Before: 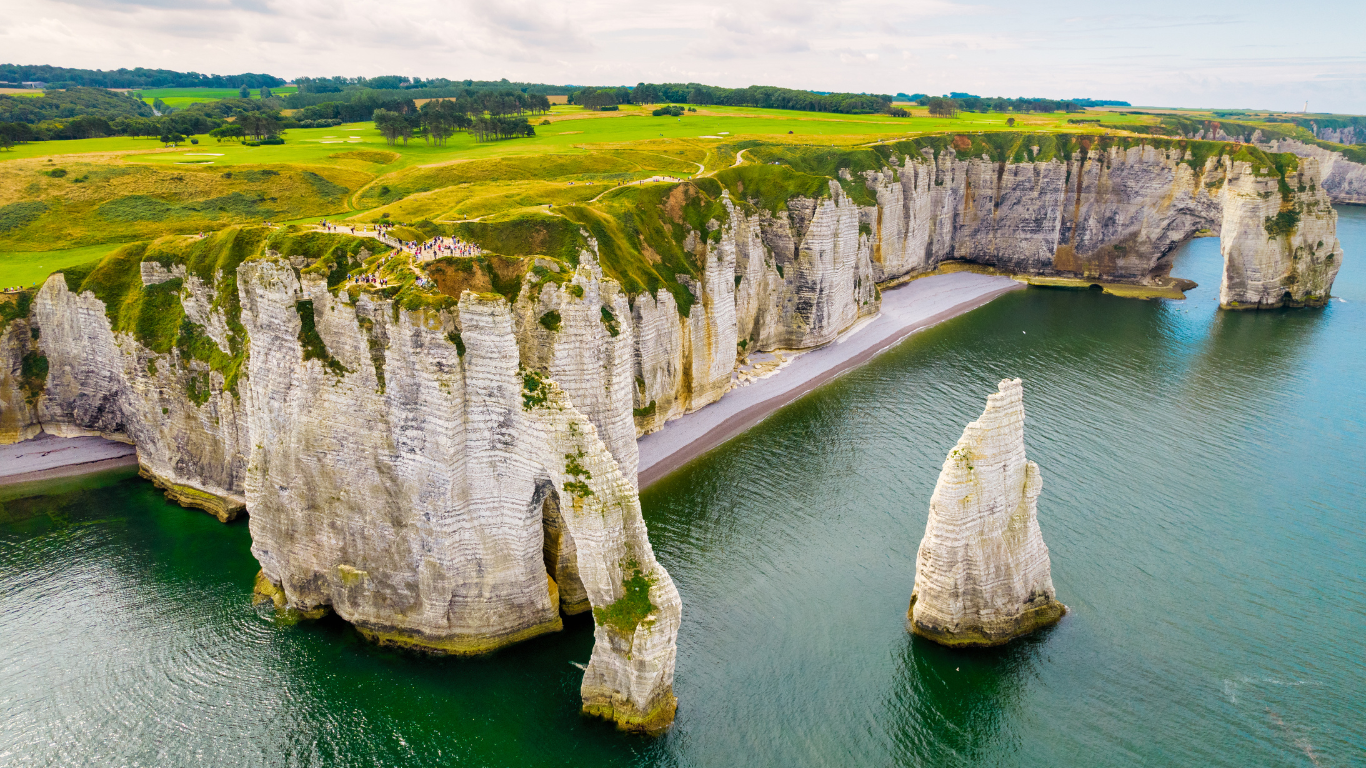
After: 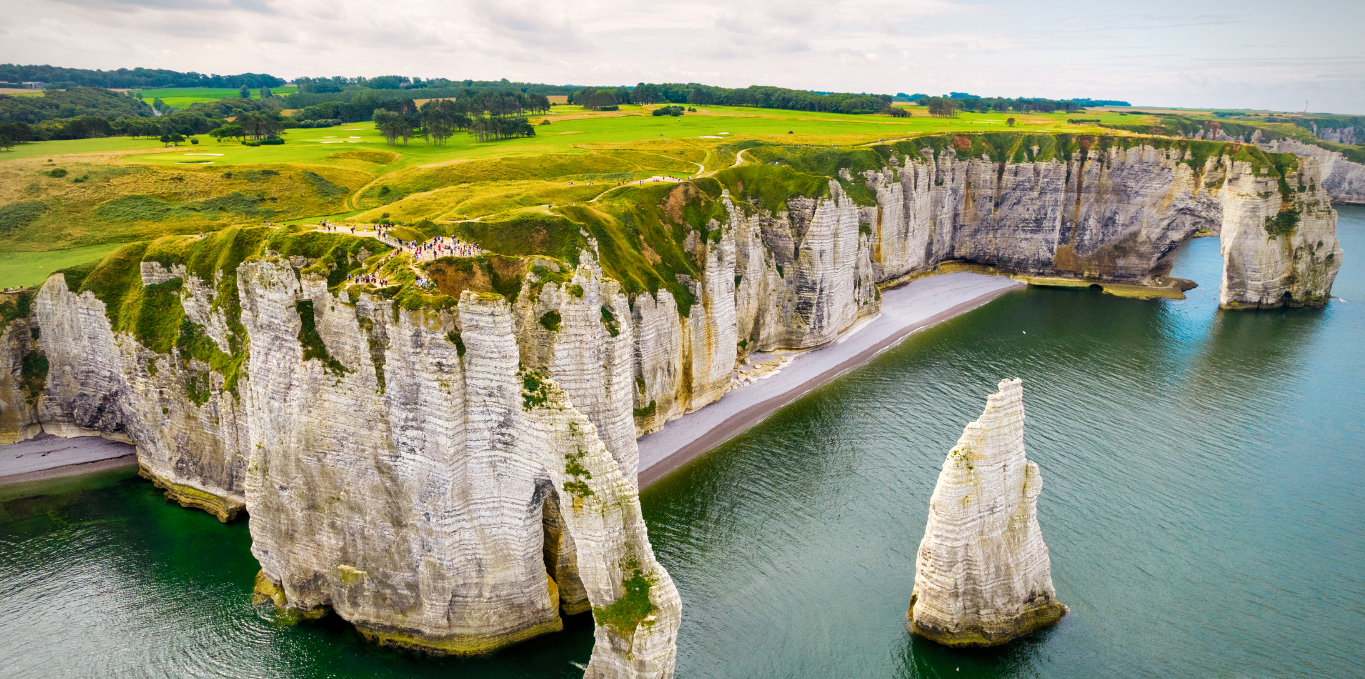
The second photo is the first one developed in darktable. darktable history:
vignetting: fall-off radius 61.2%
crop and rotate: top 0%, bottom 11.545%
exposure: compensate highlight preservation false
local contrast: mode bilateral grid, contrast 19, coarseness 50, detail 121%, midtone range 0.2
